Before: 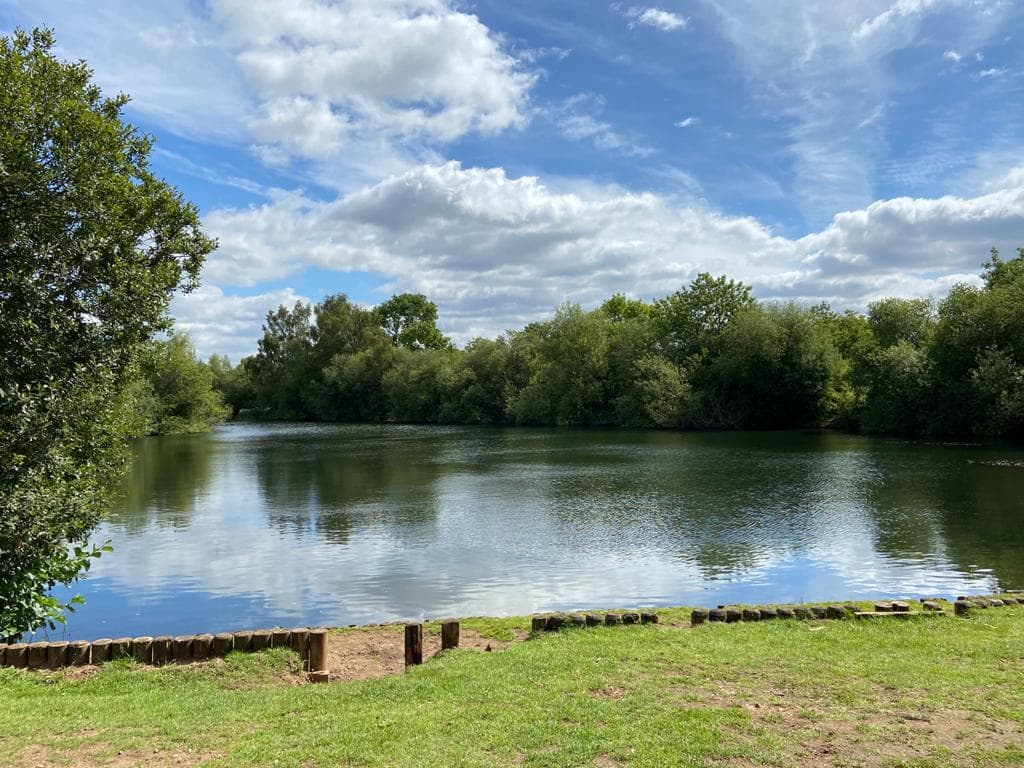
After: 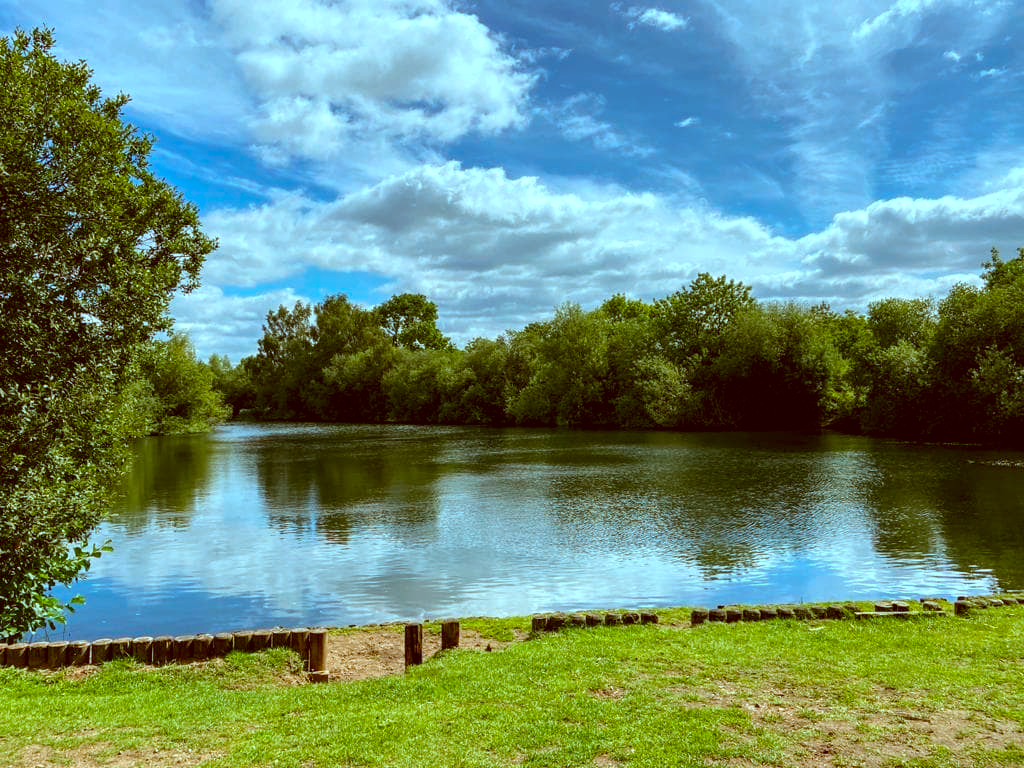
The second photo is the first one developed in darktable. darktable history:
color balance rgb: perceptual saturation grading › global saturation 25%, global vibrance 20%
local contrast: detail 130%
color correction: highlights a* -14.62, highlights b* -16.22, shadows a* 10.12, shadows b* 29.4
